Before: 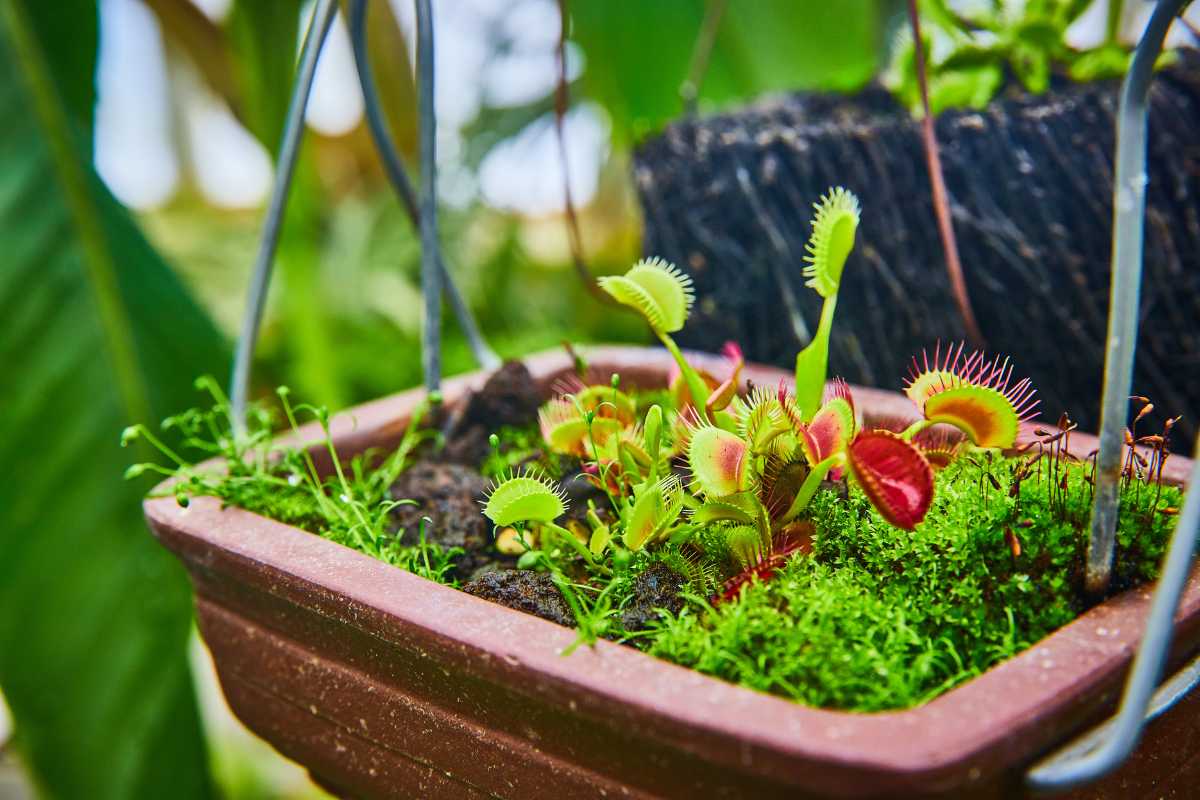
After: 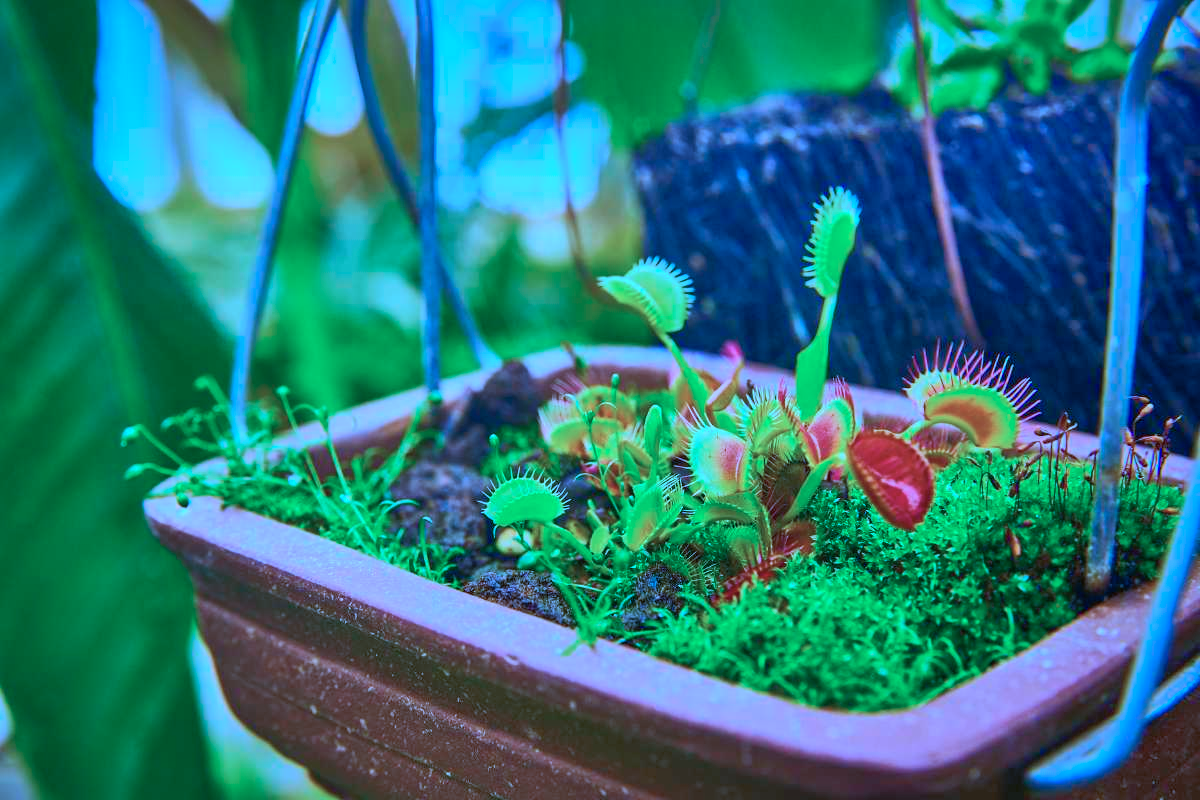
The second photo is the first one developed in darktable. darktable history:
color calibration: illuminant as shot in camera, x 0.461, y 0.421, temperature 2670.77 K
shadows and highlights: on, module defaults
